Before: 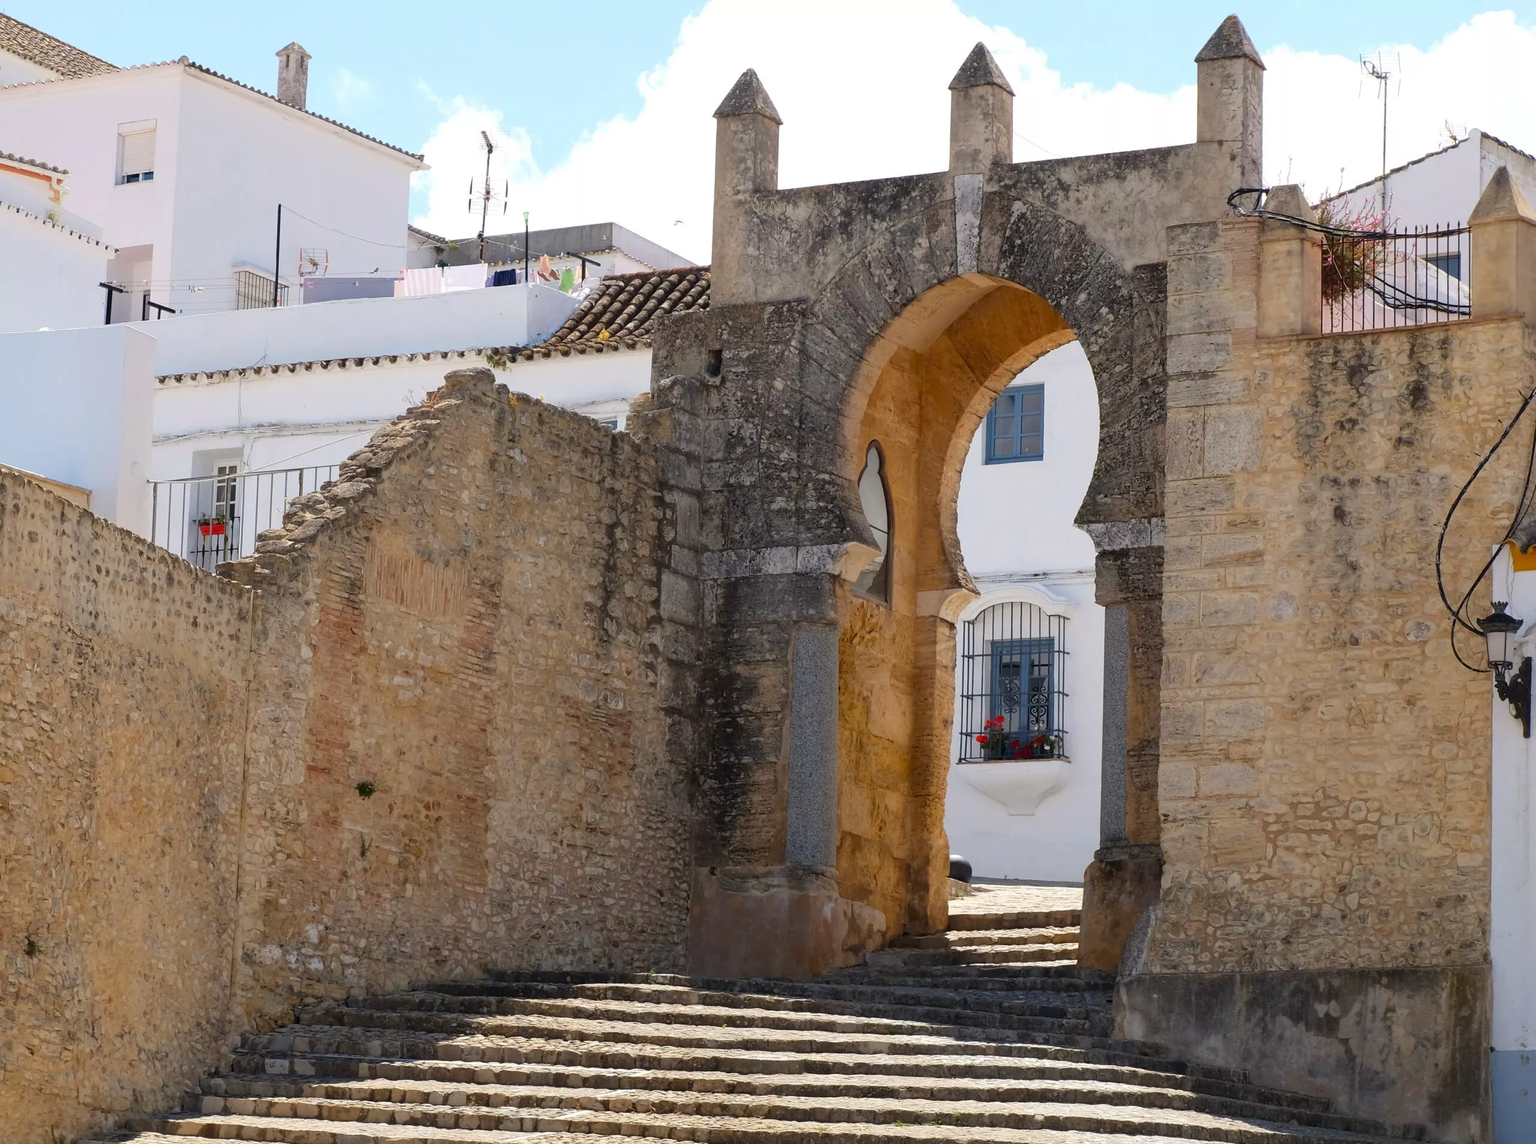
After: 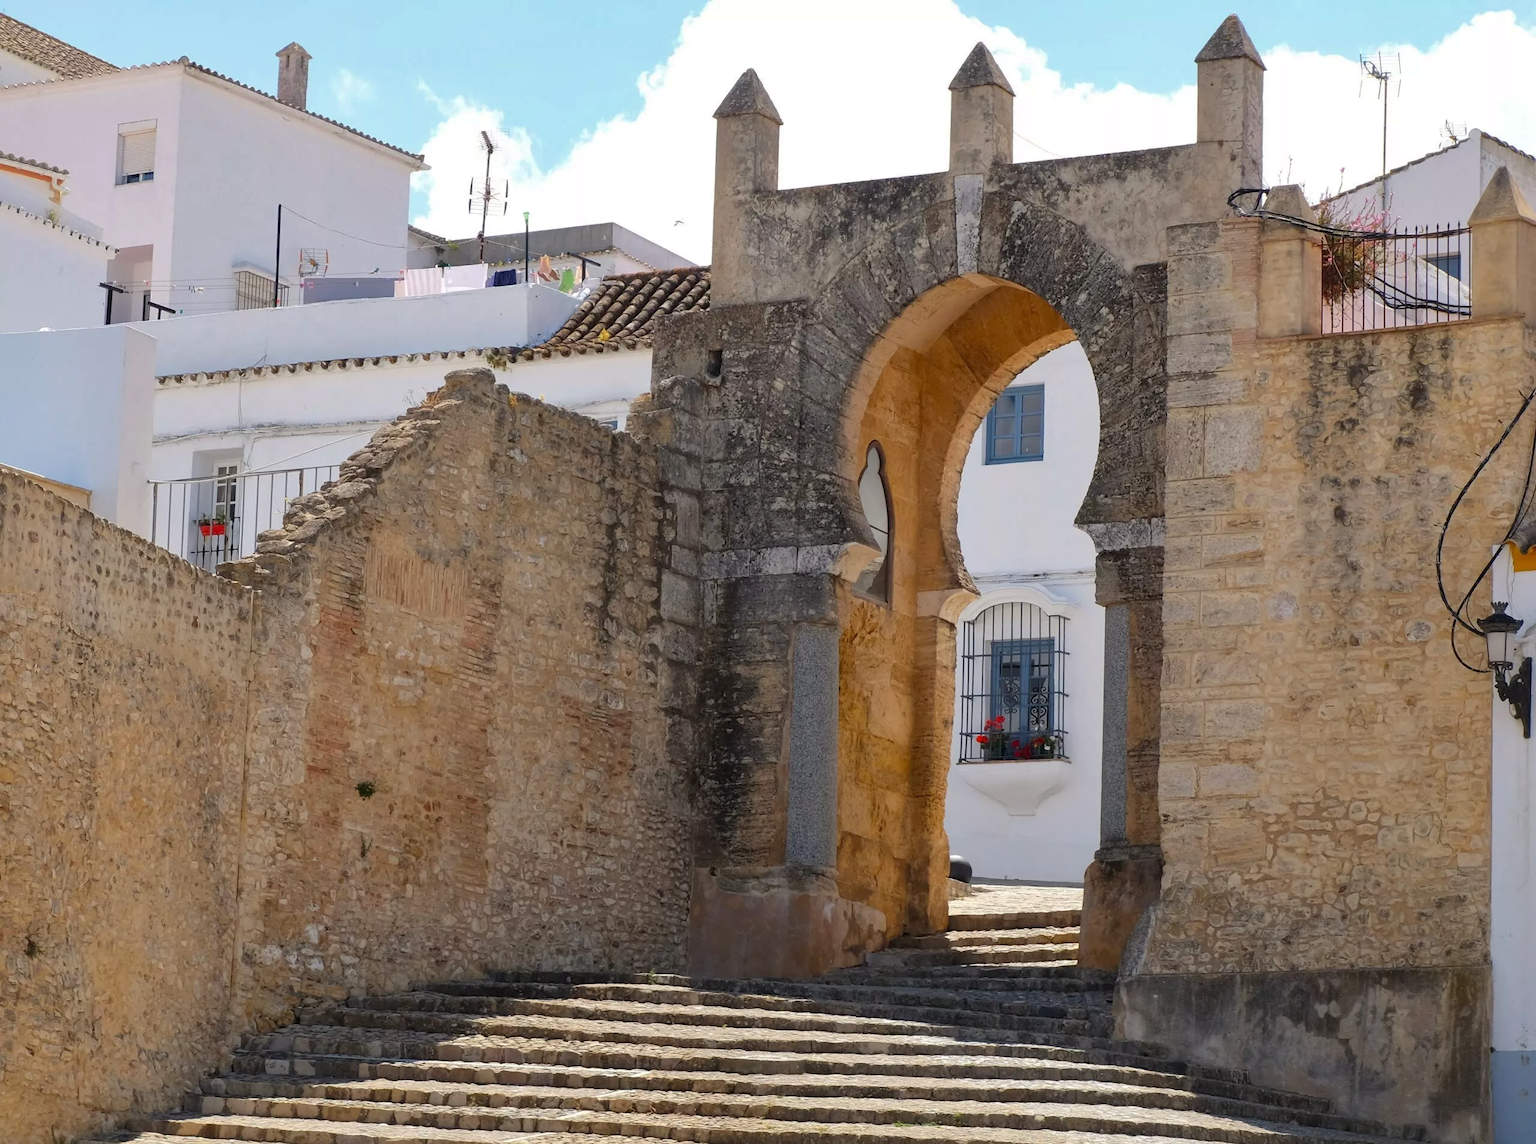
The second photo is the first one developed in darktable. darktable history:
shadows and highlights: shadows 29.87
